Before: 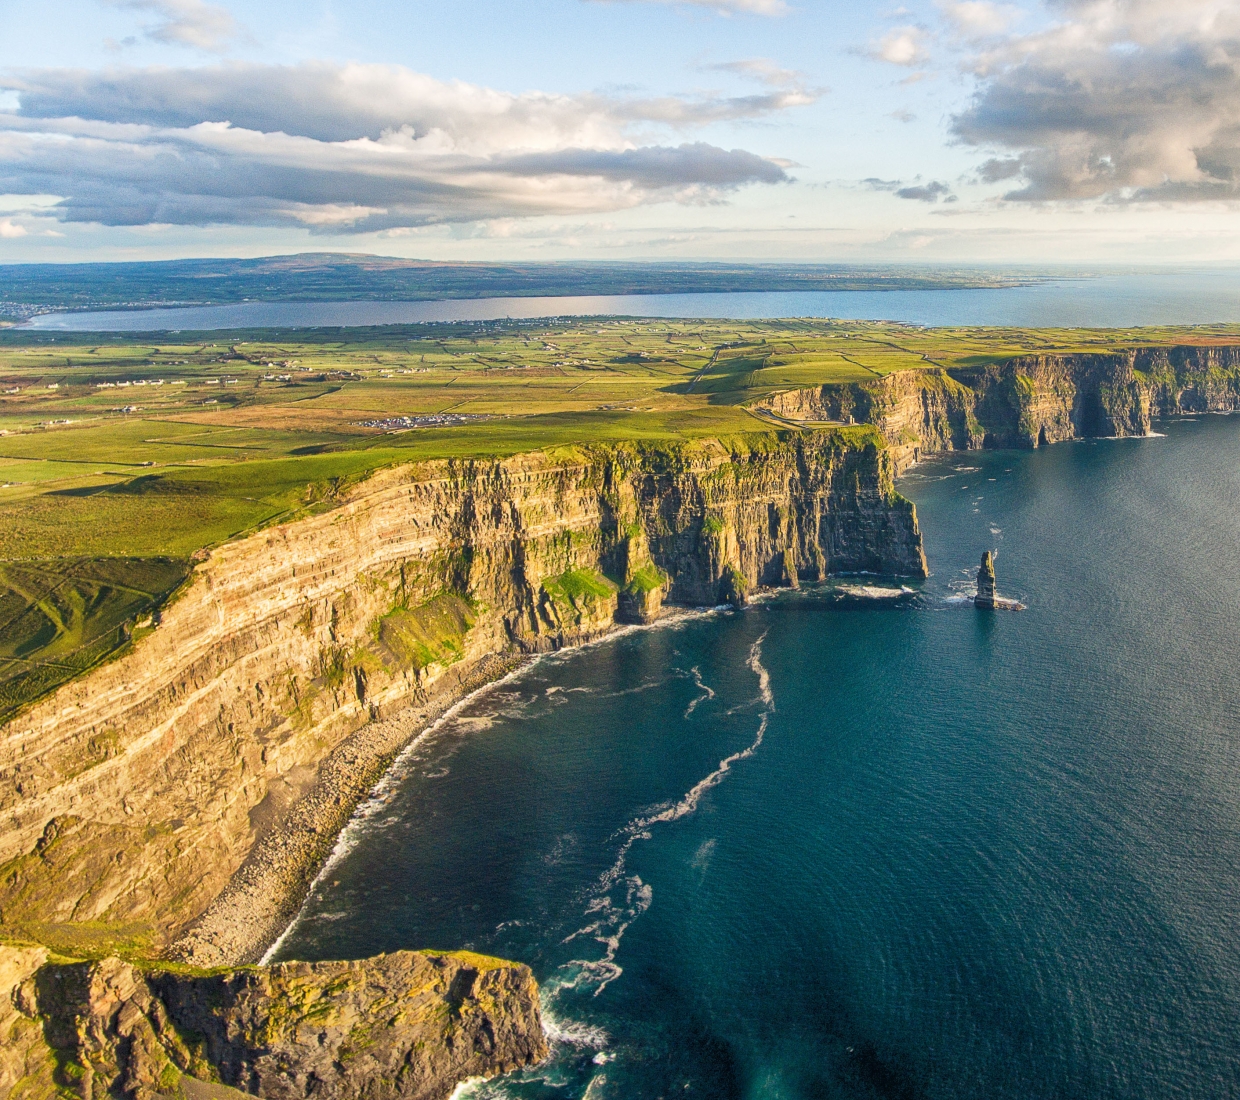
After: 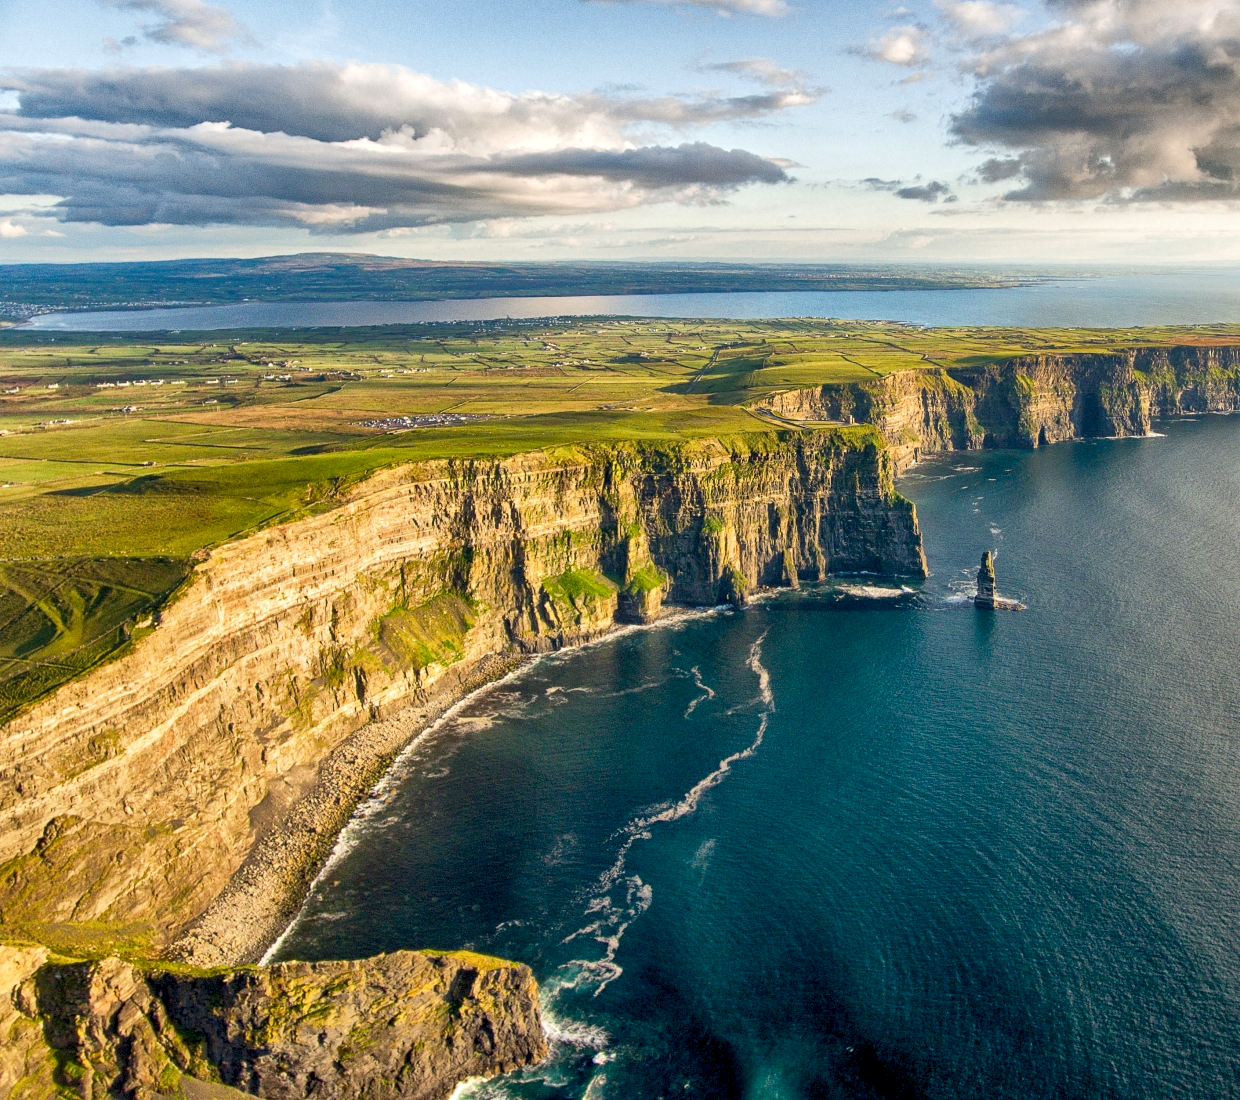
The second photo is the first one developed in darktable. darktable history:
shadows and highlights: radius 171.37, shadows 26.74, white point adjustment 3.17, highlights -68.05, soften with gaussian
exposure: black level correction 0.011, compensate highlight preservation false
